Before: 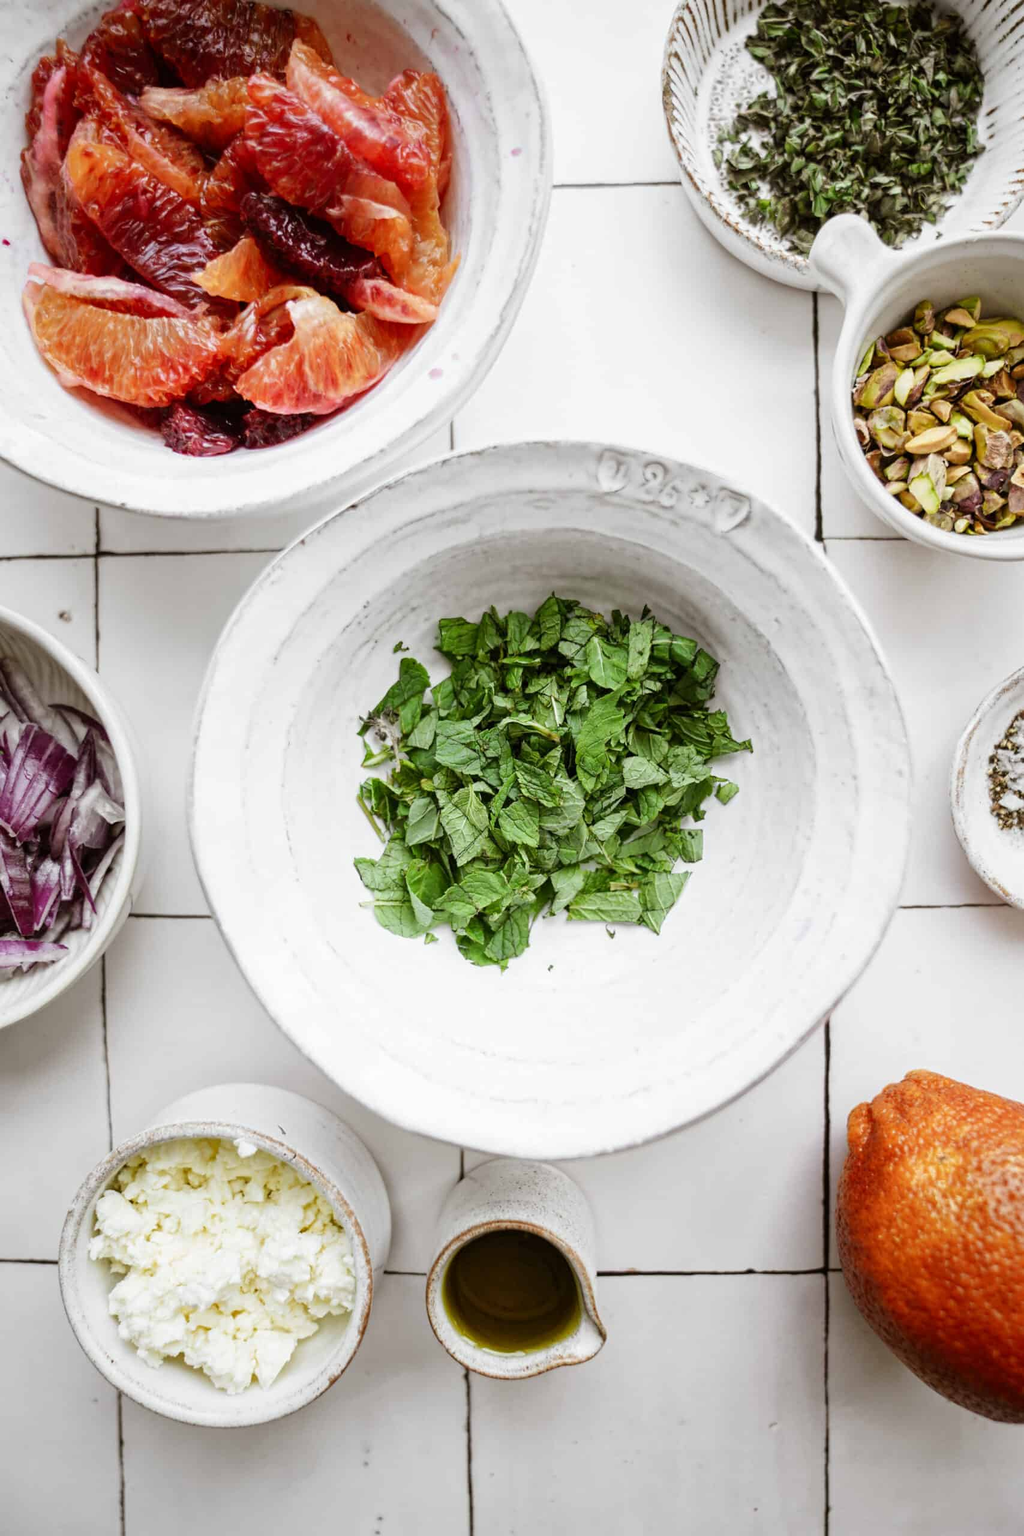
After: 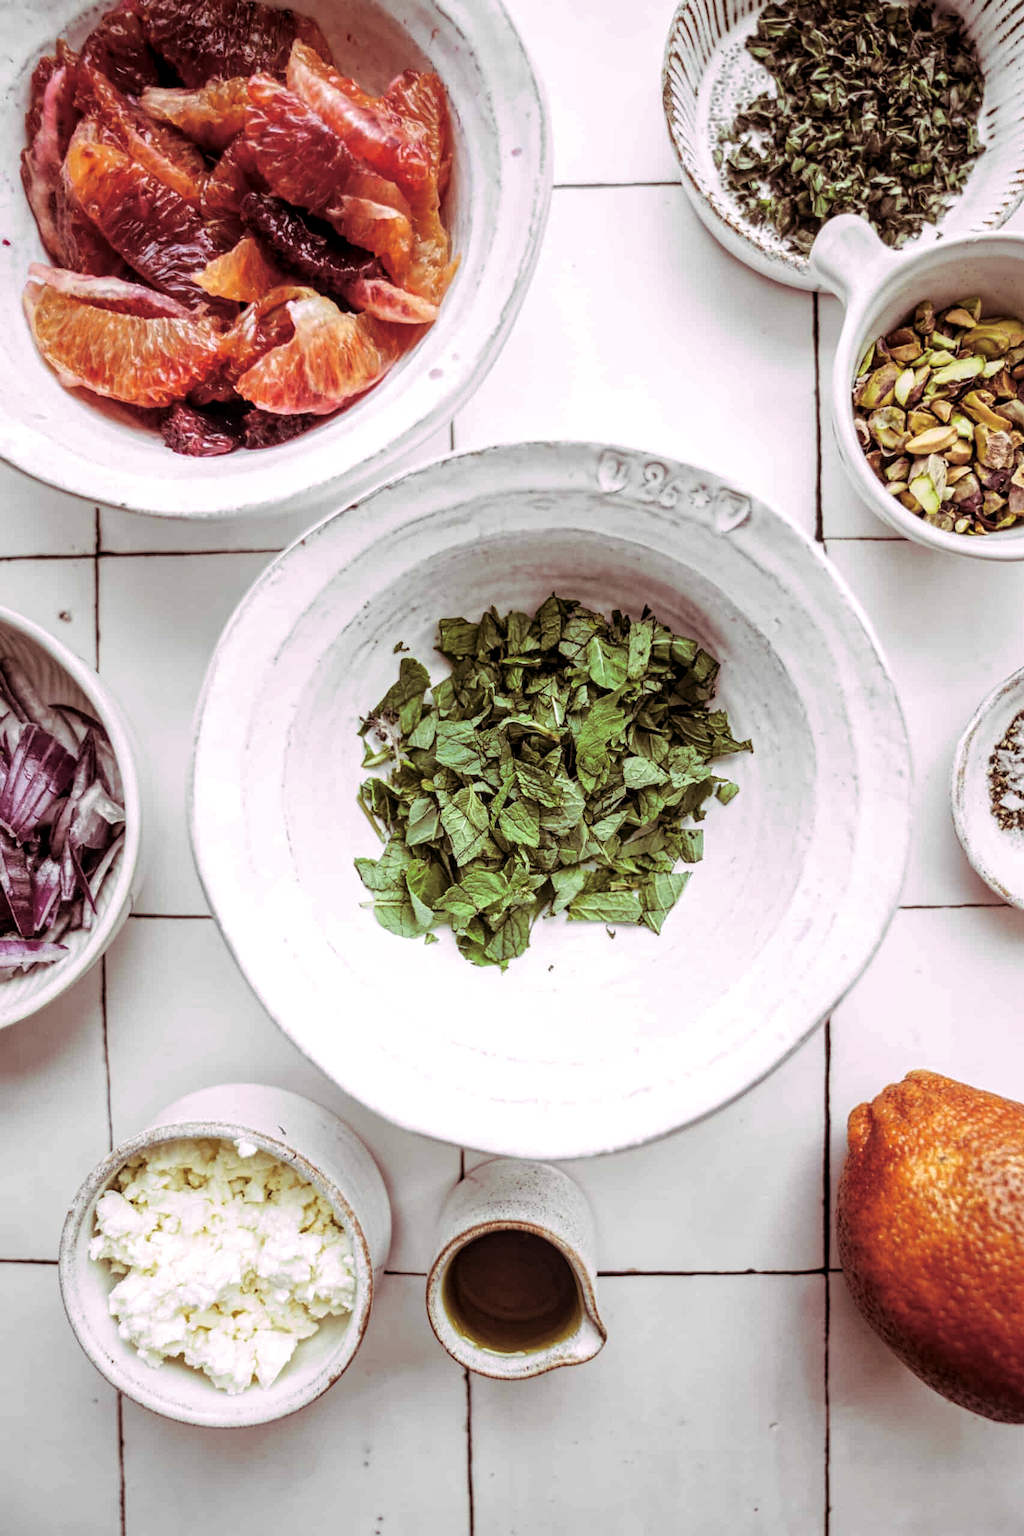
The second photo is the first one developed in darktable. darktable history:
local contrast: detail 130%
split-toning: highlights › hue 298.8°, highlights › saturation 0.73, compress 41.76%
exposure: compensate highlight preservation false
levels: mode automatic, black 0.023%, white 99.97%, levels [0.062, 0.494, 0.925]
